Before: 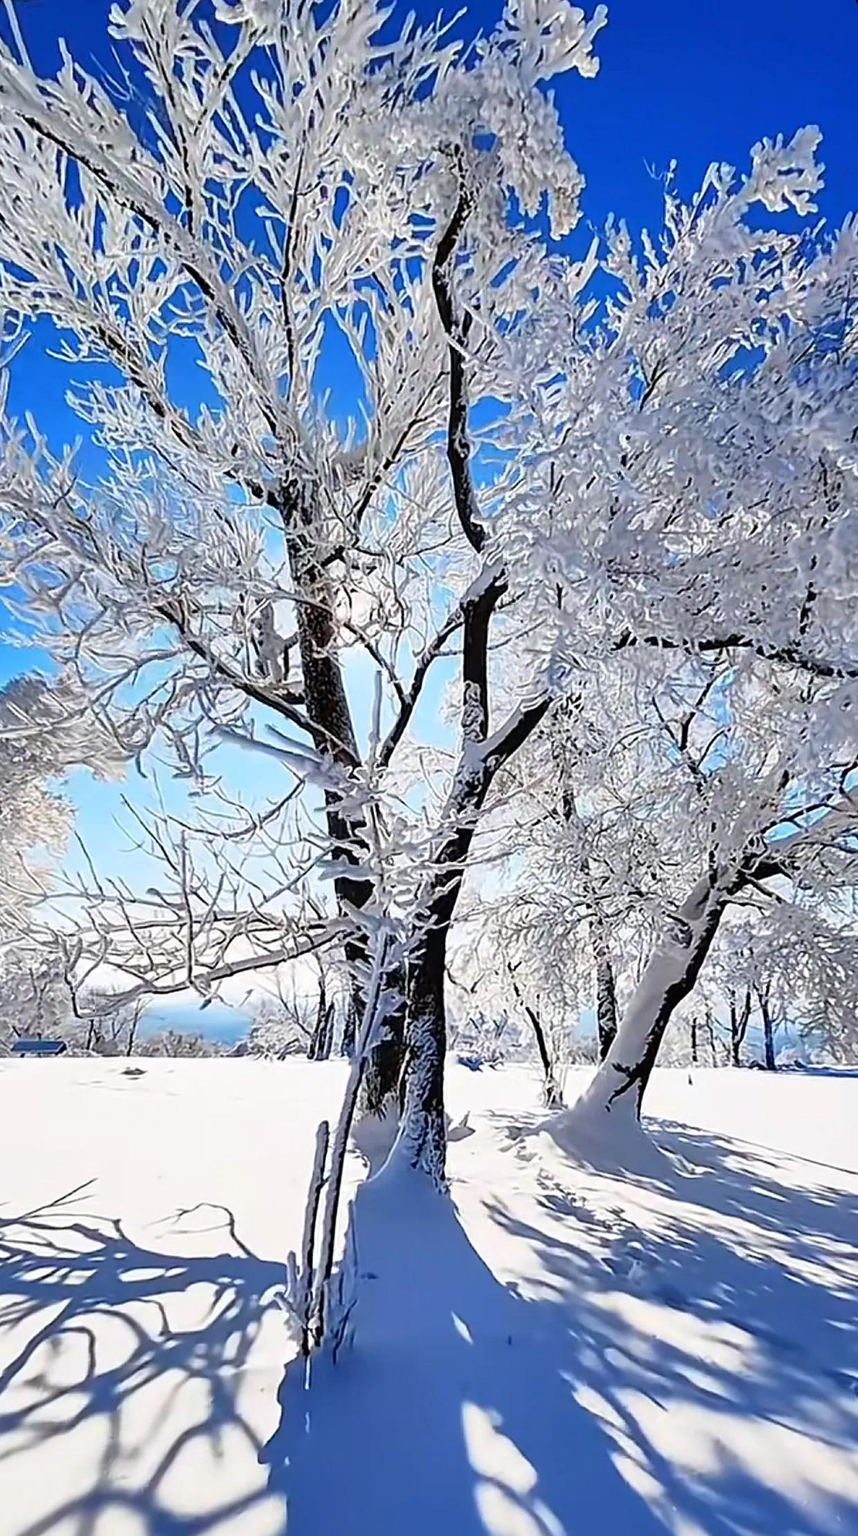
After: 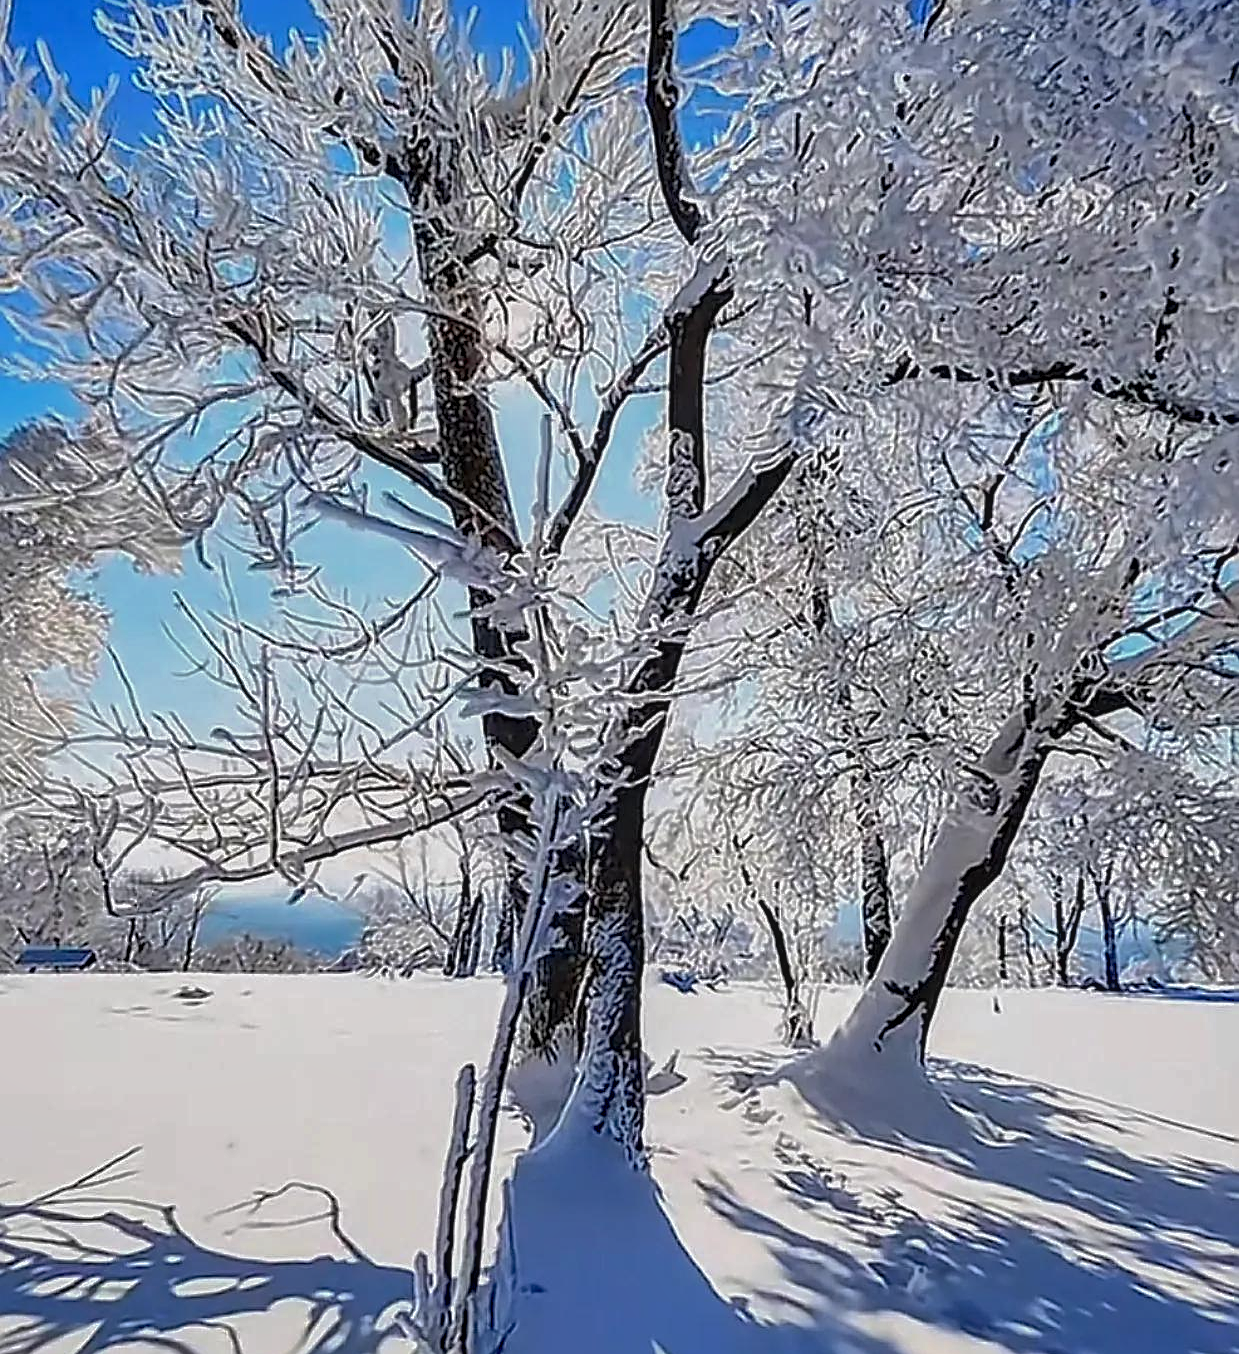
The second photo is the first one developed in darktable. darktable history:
crop and rotate: top 24.988%, bottom 13.961%
shadows and highlights: shadows 39.5, highlights -60.08
local contrast: on, module defaults
tone equalizer: -8 EV 0.259 EV, -7 EV 0.379 EV, -6 EV 0.406 EV, -5 EV 0.256 EV, -3 EV -0.262 EV, -2 EV -0.405 EV, -1 EV -0.408 EV, +0 EV -0.22 EV
sharpen: on, module defaults
